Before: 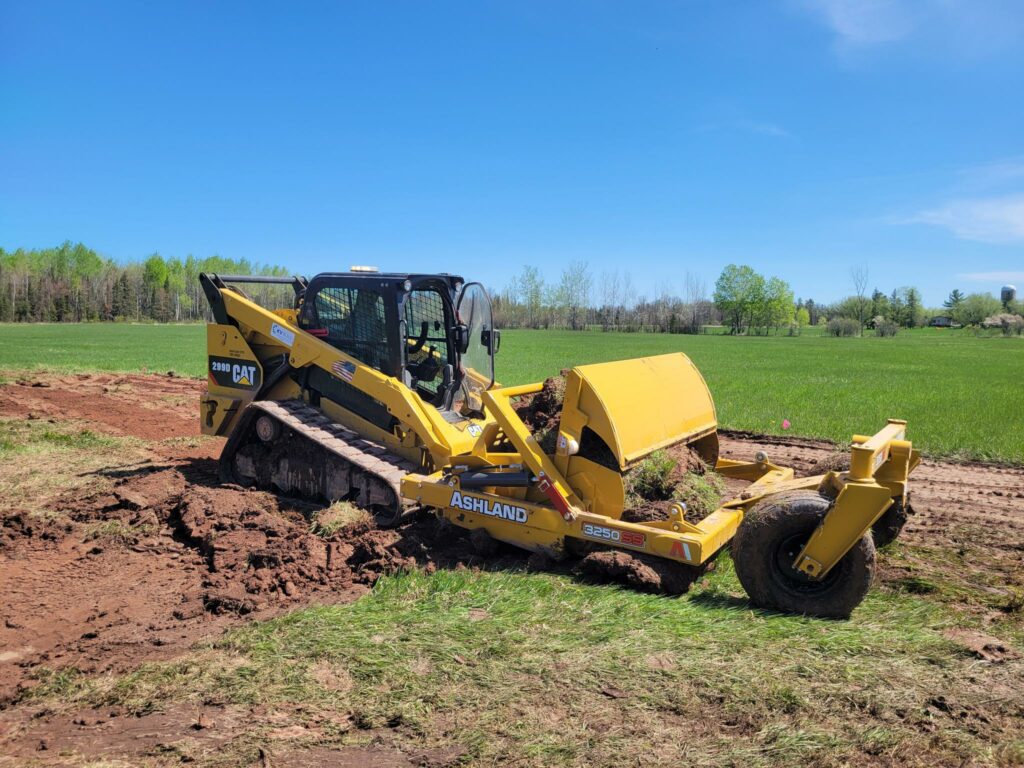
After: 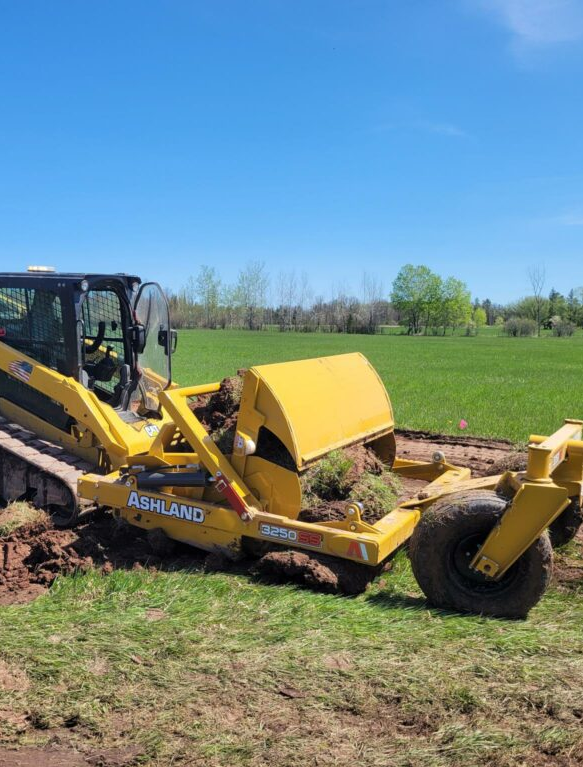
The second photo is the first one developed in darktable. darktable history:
crop: left 31.555%, top 0.018%, right 11.454%
